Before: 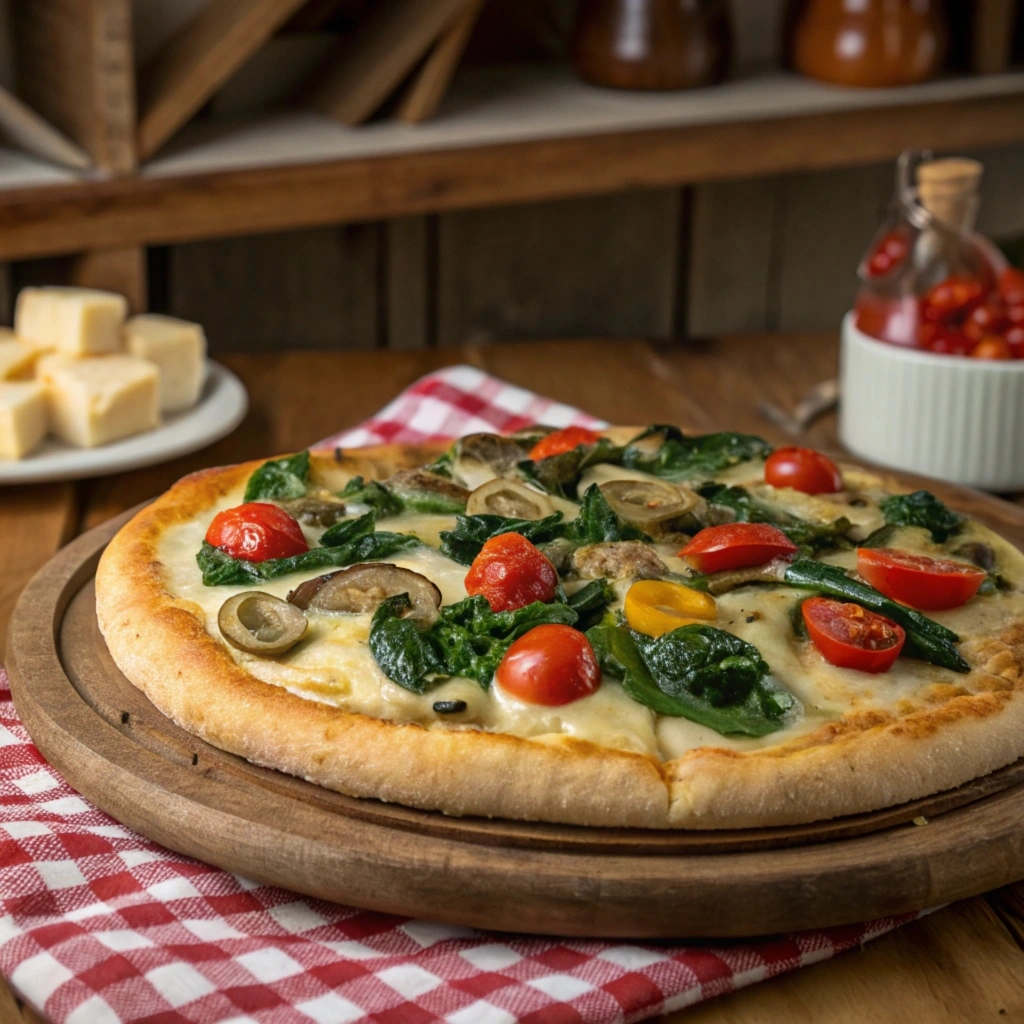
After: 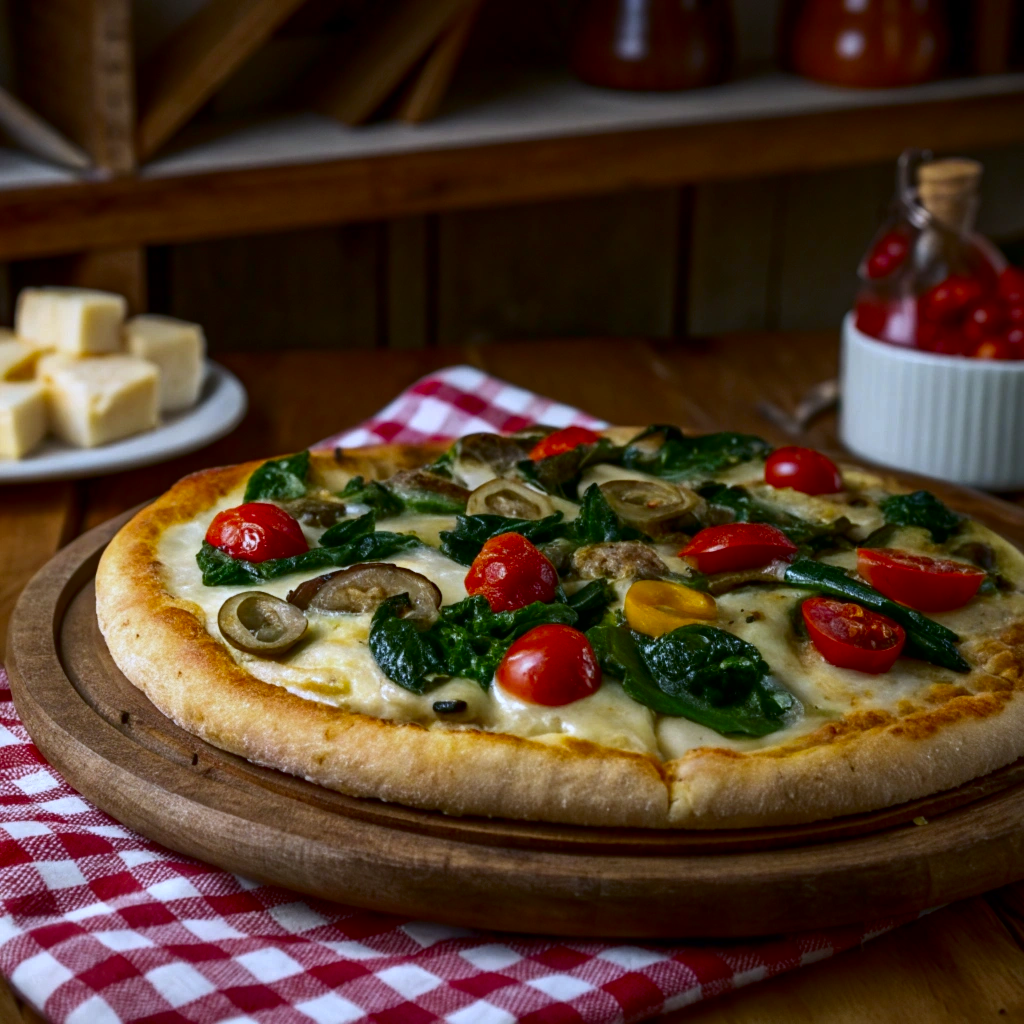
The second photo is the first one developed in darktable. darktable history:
contrast brightness saturation: contrast 0.1, brightness -0.26, saturation 0.14
white balance: red 0.948, green 1.02, blue 1.176
